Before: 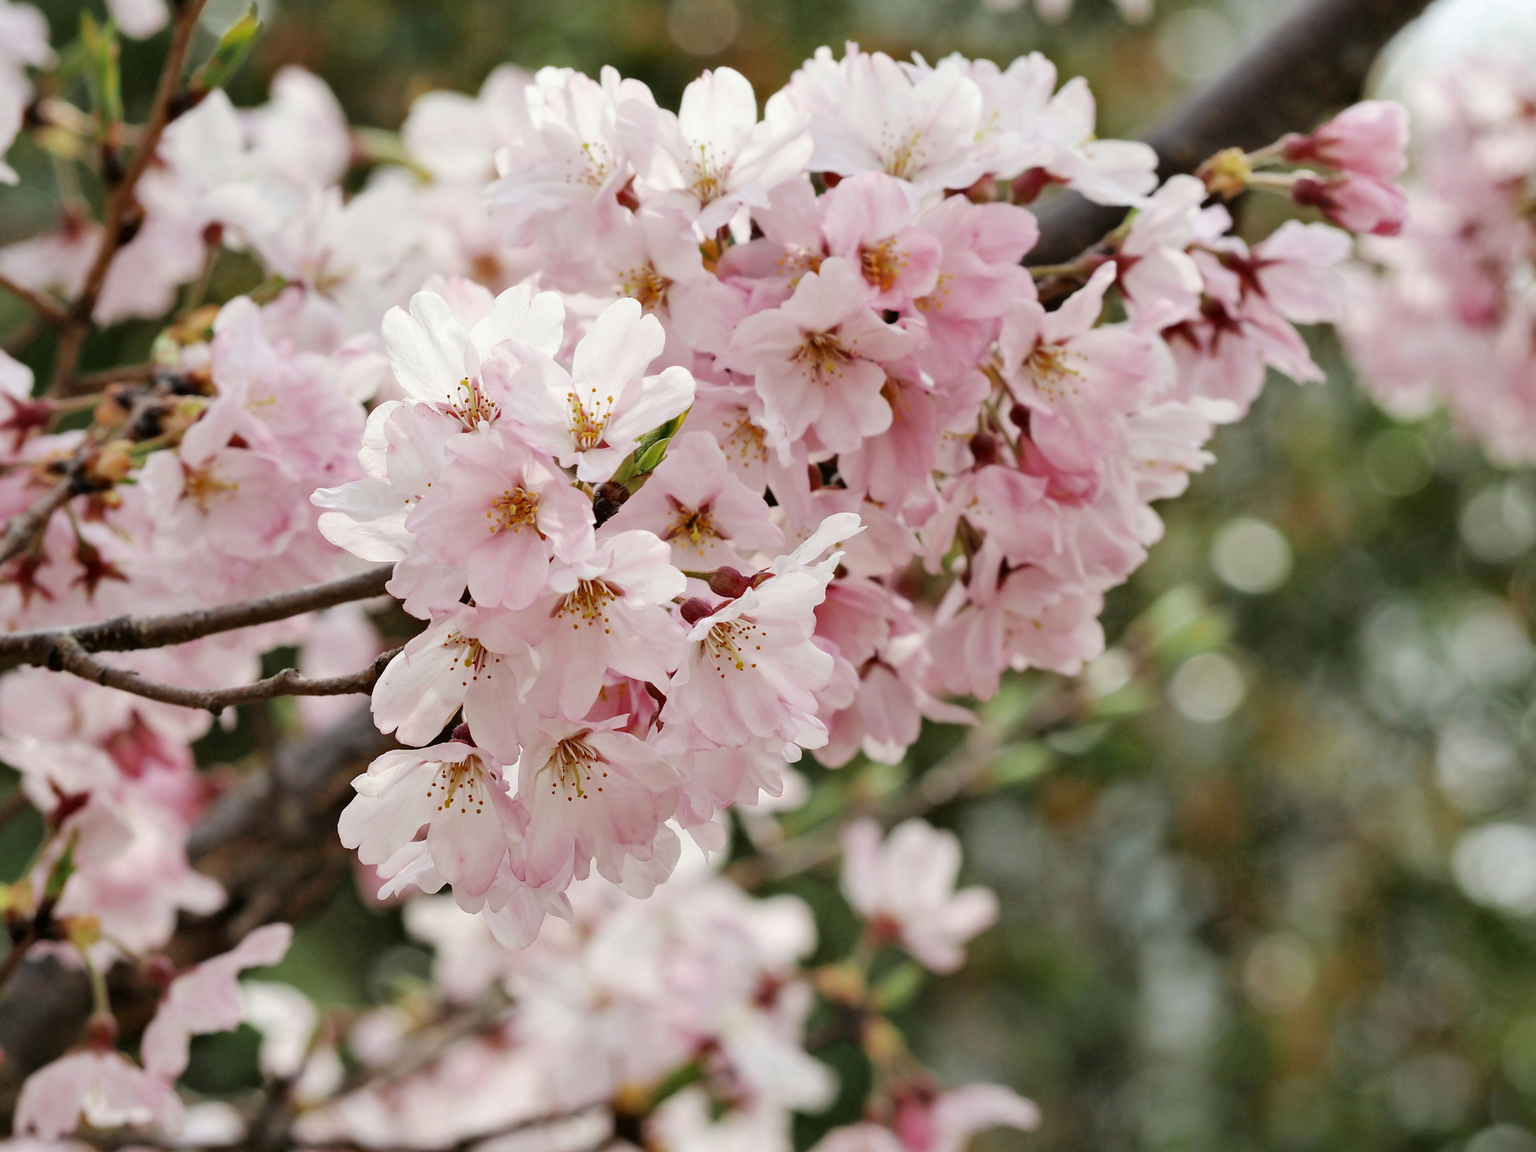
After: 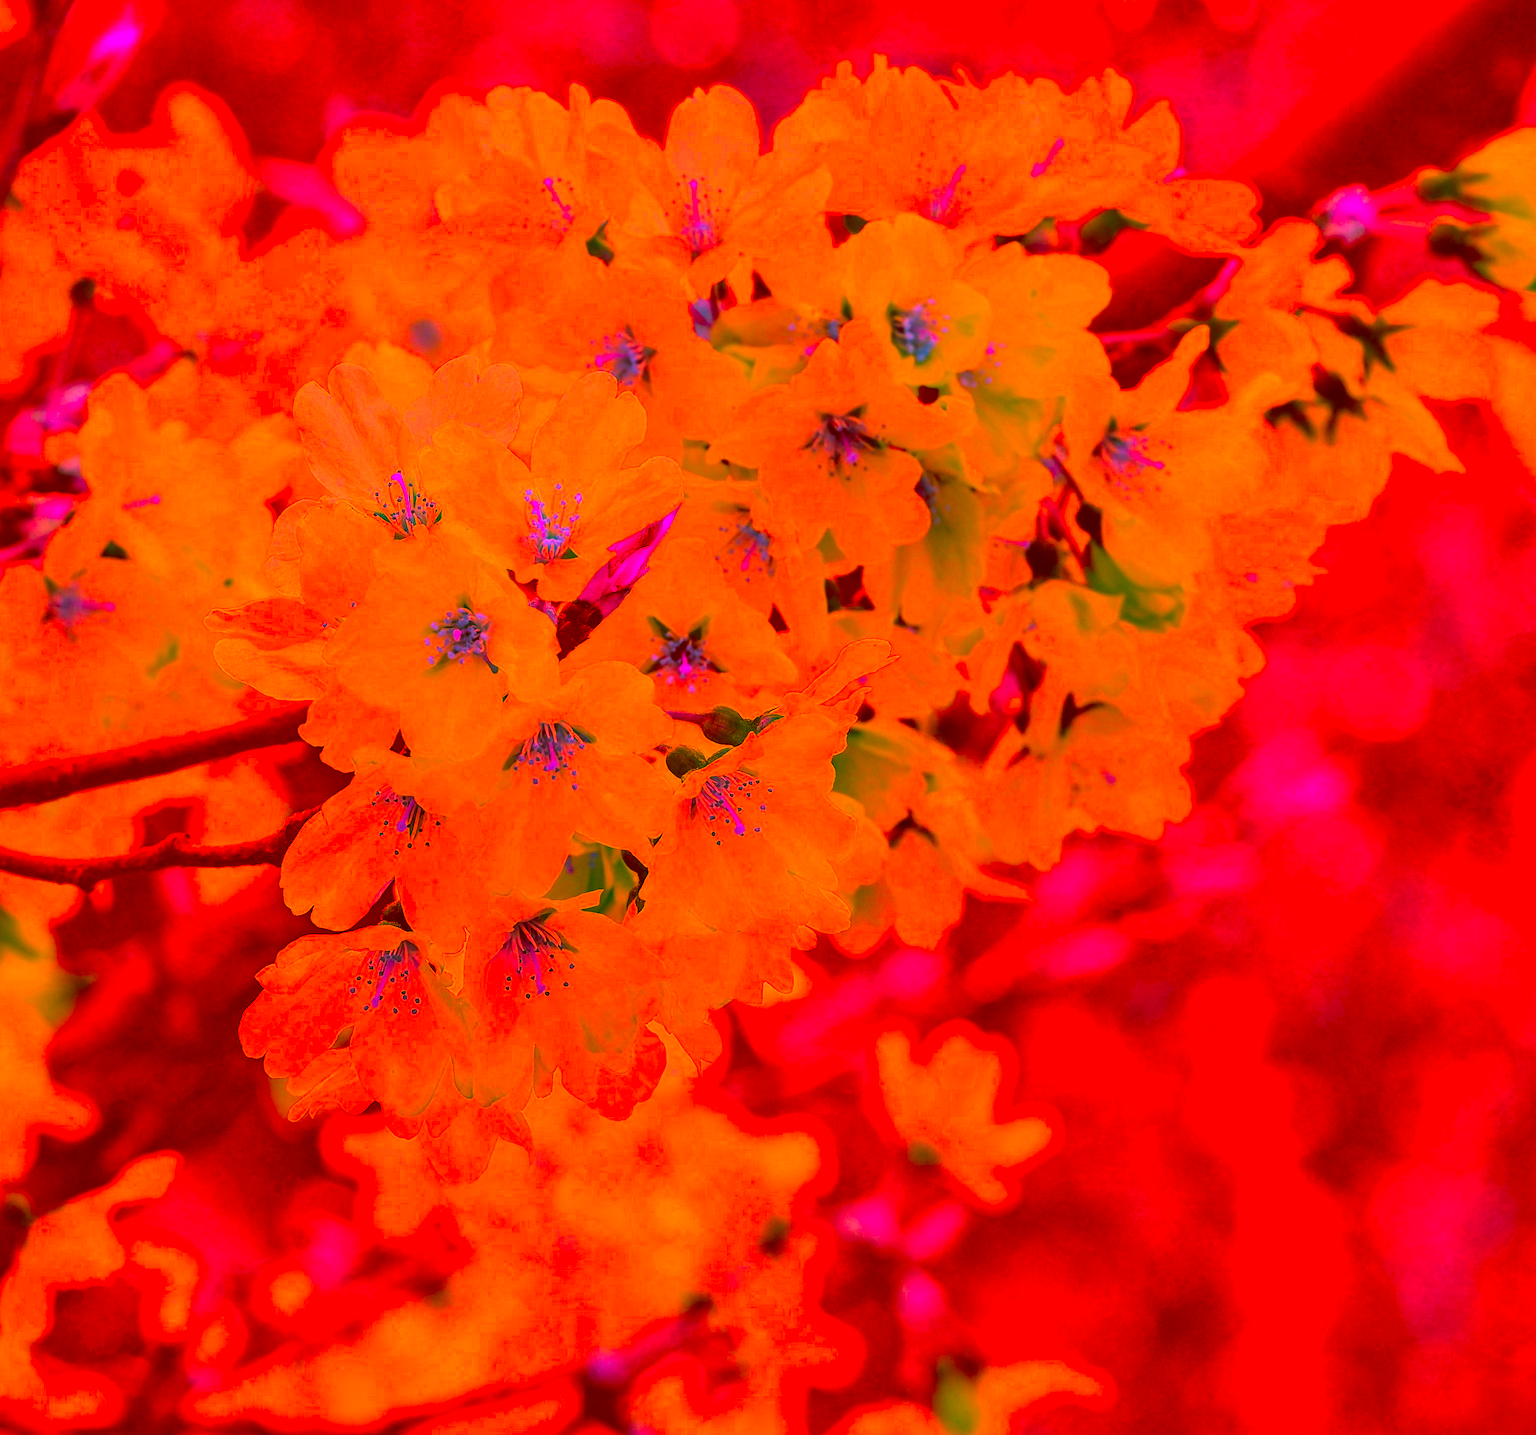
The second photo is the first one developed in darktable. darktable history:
crop and rotate: left 9.554%, right 10.19%
color correction: highlights a* -38.89, highlights b* -39.4, shadows a* -39.29, shadows b* -39.96, saturation -2.99
local contrast: detail 130%
